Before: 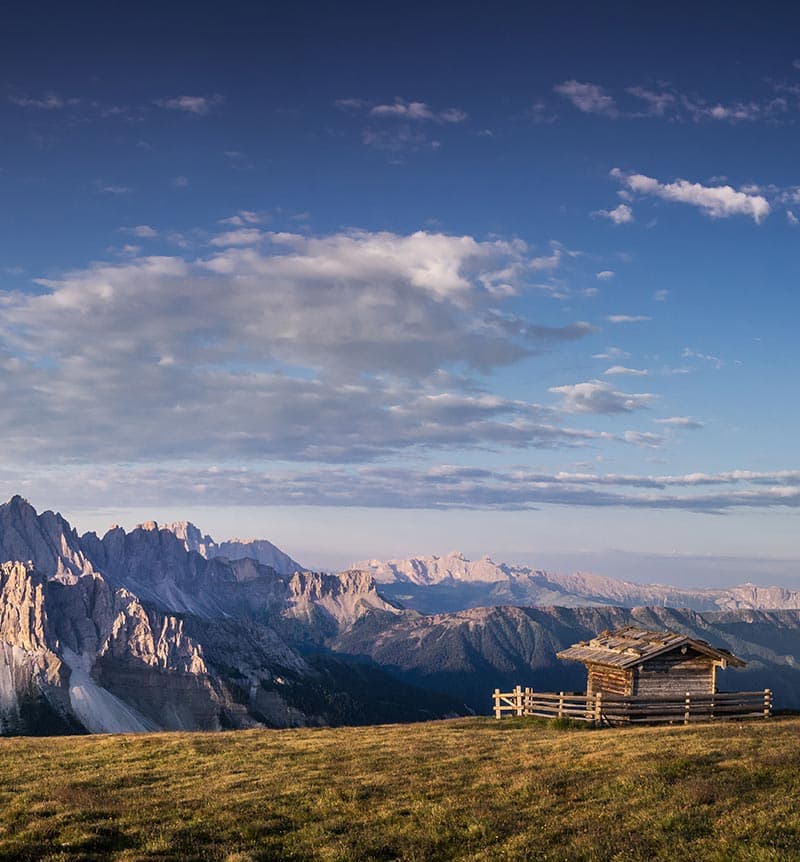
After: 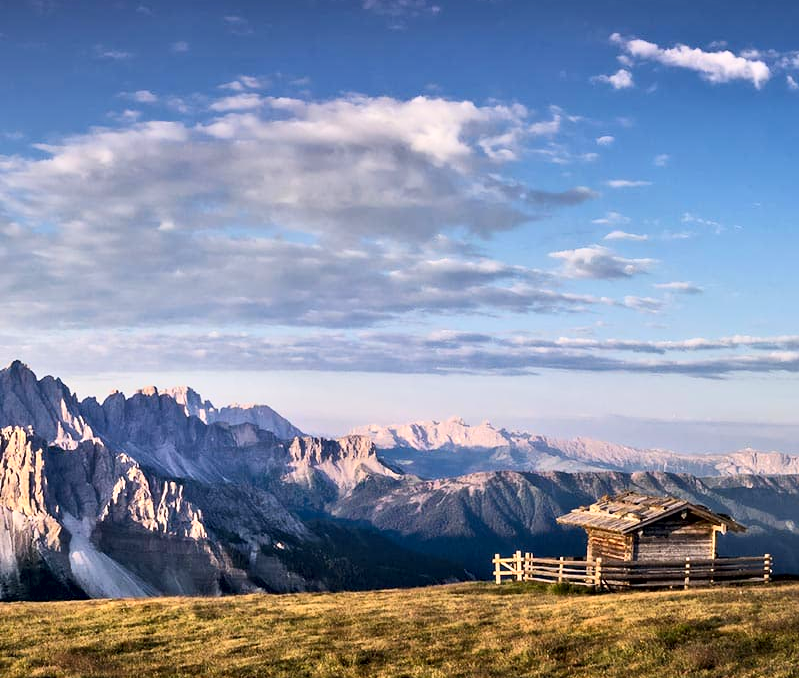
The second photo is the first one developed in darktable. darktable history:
contrast equalizer: y [[0.513, 0.565, 0.608, 0.562, 0.512, 0.5], [0.5 ×6], [0.5, 0.5, 0.5, 0.528, 0.598, 0.658], [0 ×6], [0 ×6]]
contrast brightness saturation: contrast 0.2, brightness 0.16, saturation 0.22
crop and rotate: top 15.774%, bottom 5.506%
